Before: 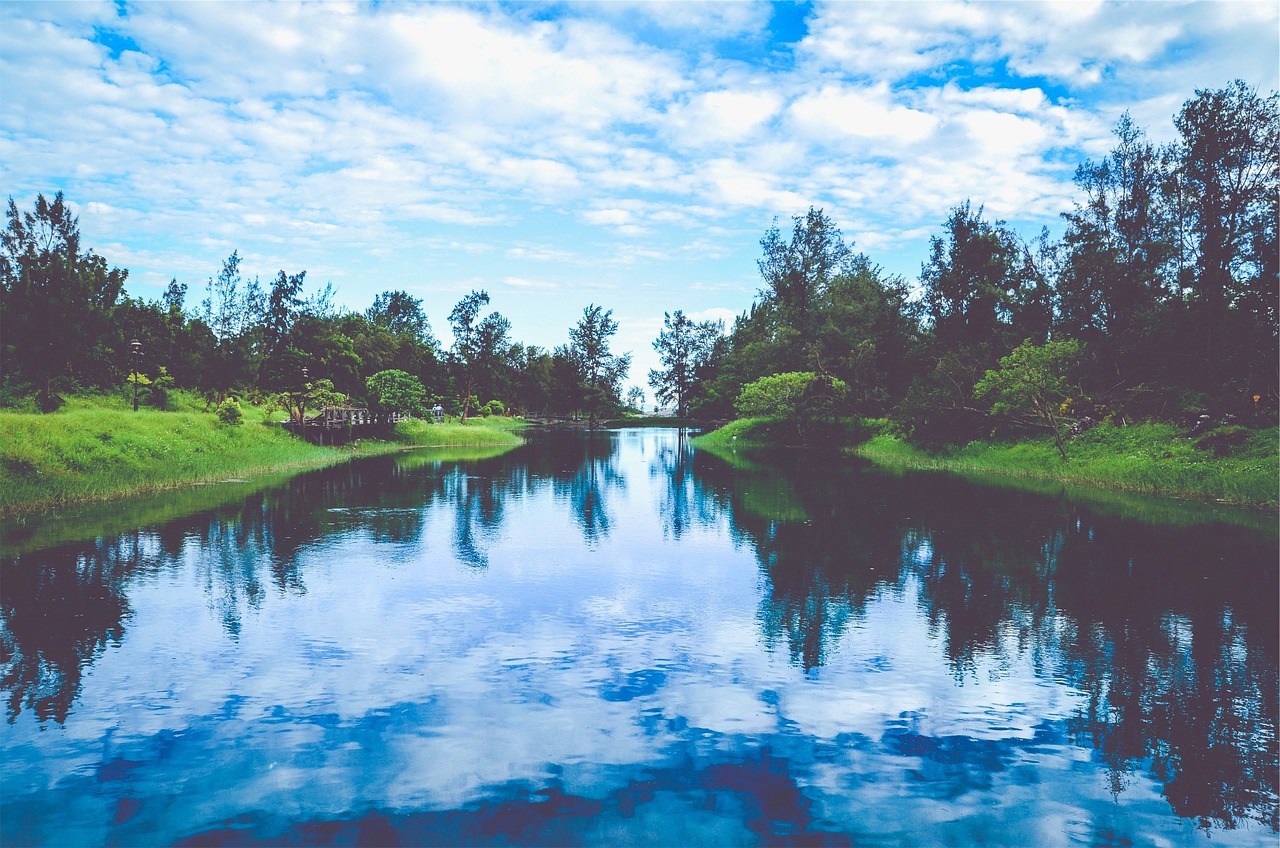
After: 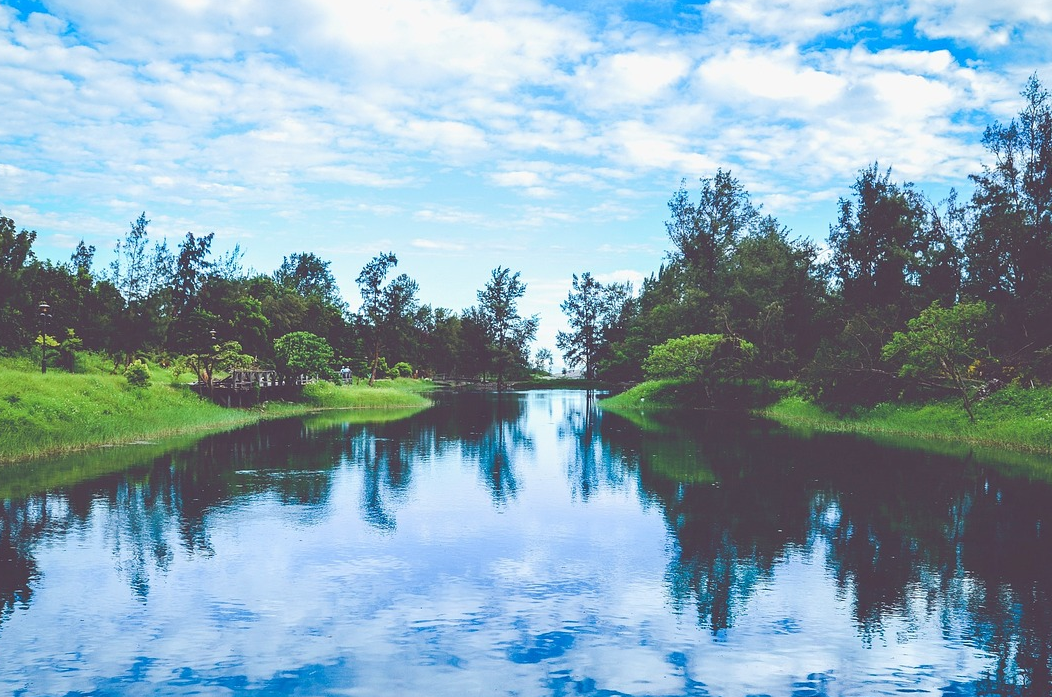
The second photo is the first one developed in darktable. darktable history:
white balance: emerald 1
crop and rotate: left 7.196%, top 4.574%, right 10.605%, bottom 13.178%
